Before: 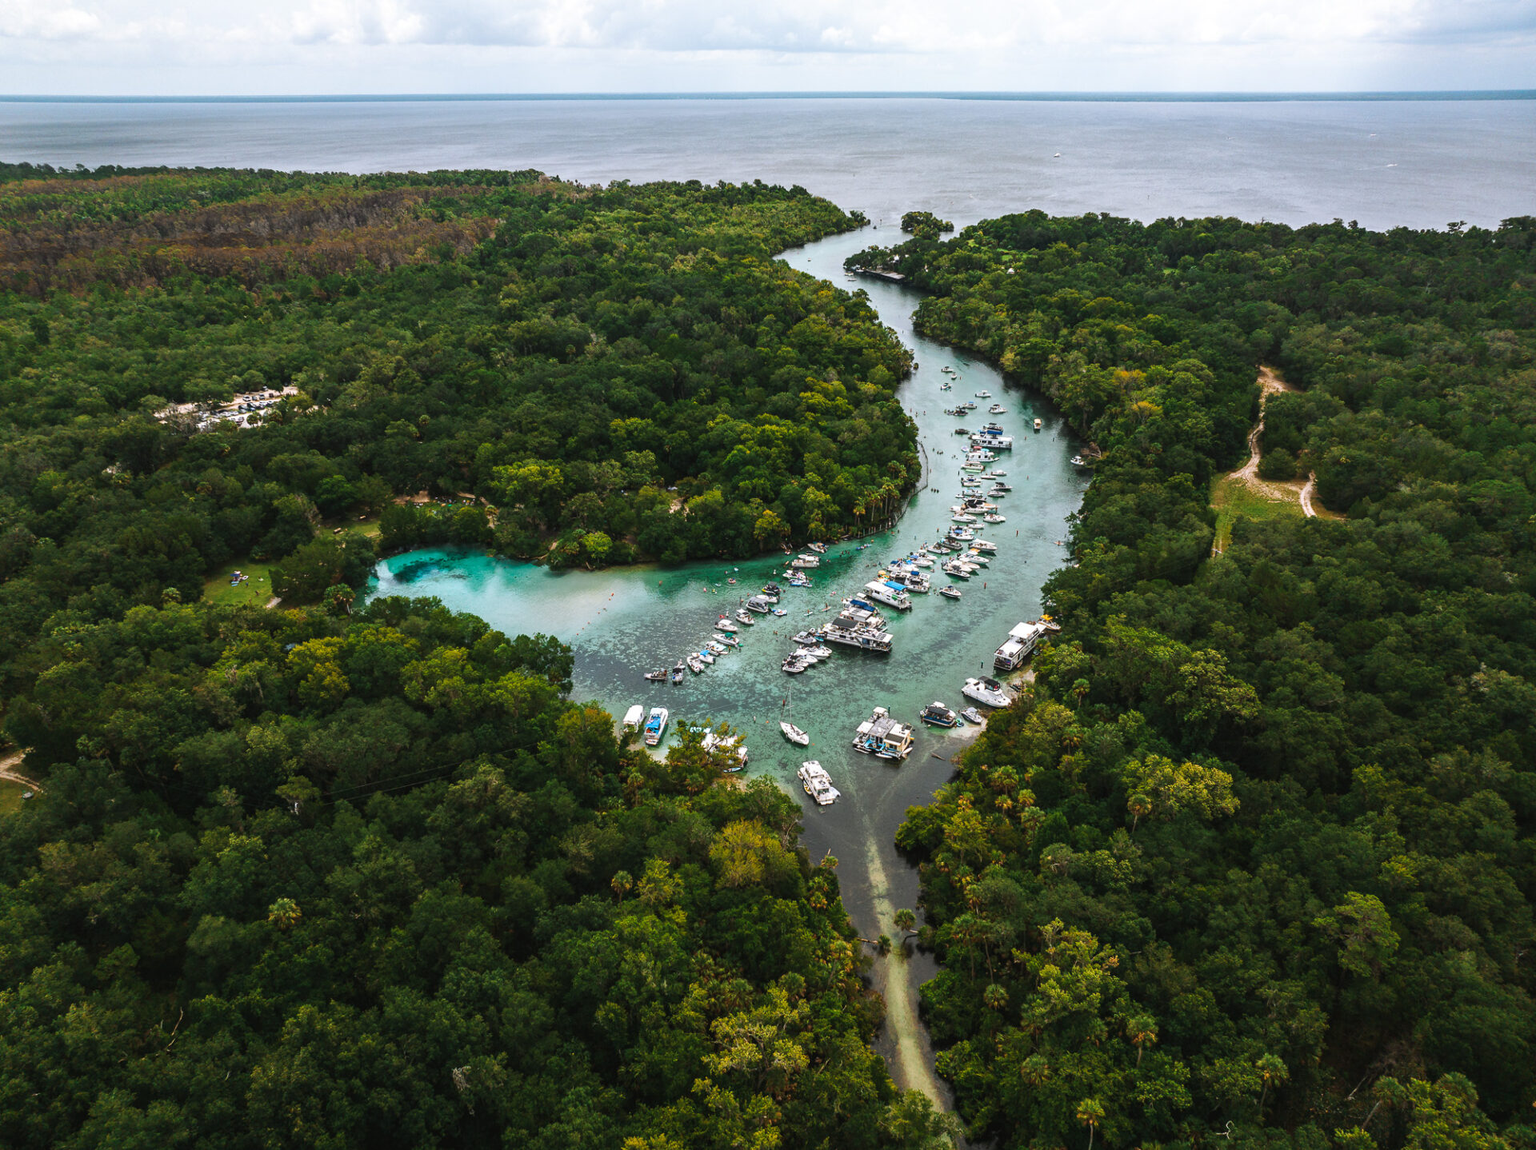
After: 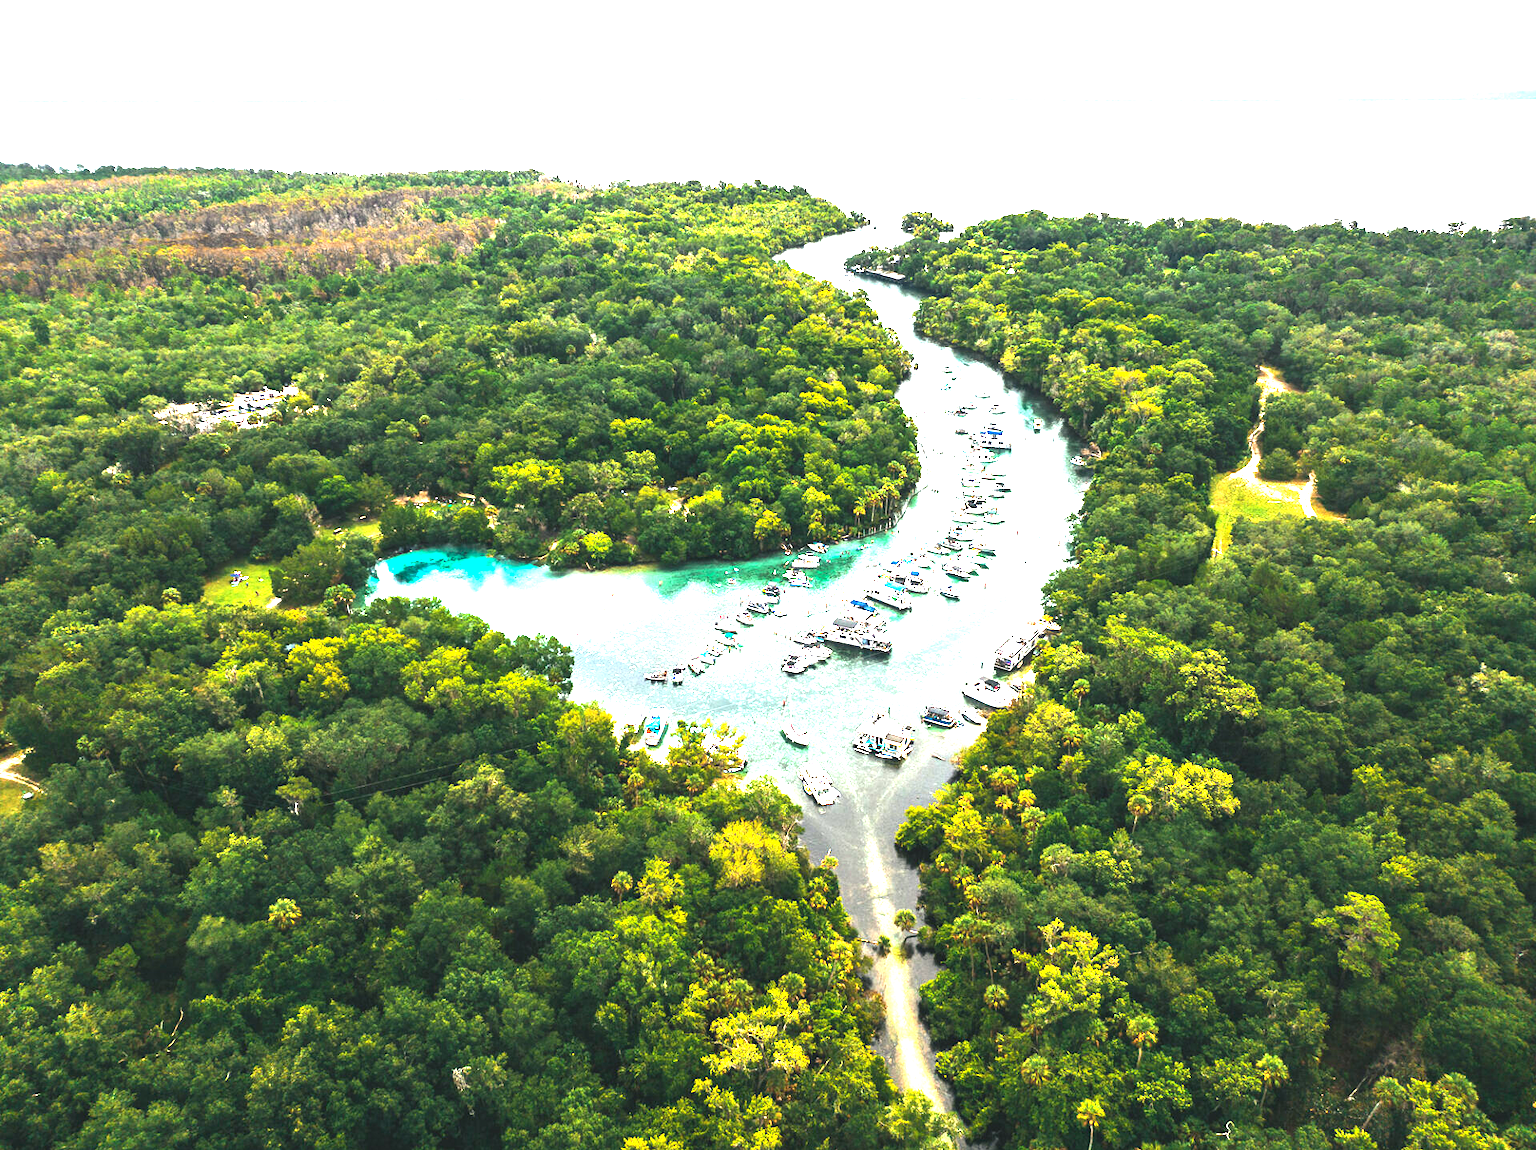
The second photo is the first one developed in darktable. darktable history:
levels: levels [0, 0.492, 0.984]
exposure: black level correction 0, exposure 2.317 EV, compensate exposure bias true, compensate highlight preservation false
color balance rgb: shadows lift › chroma 5.291%, shadows lift › hue 238.41°, linear chroma grading › global chroma 0.432%, perceptual saturation grading › global saturation 30.527%, perceptual brilliance grading › global brilliance 15.173%, perceptual brilliance grading › shadows -34.476%, contrast -9.95%
contrast brightness saturation: contrast 0.06, brightness -0.007, saturation -0.215
